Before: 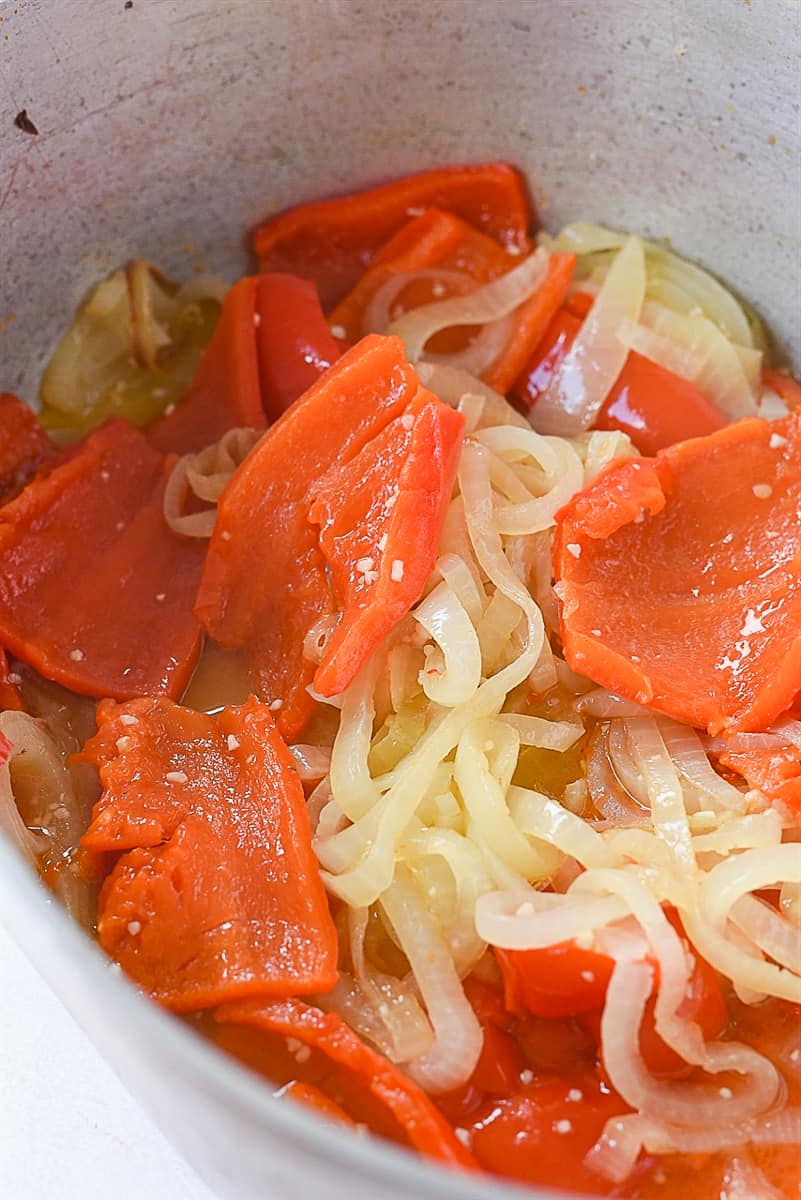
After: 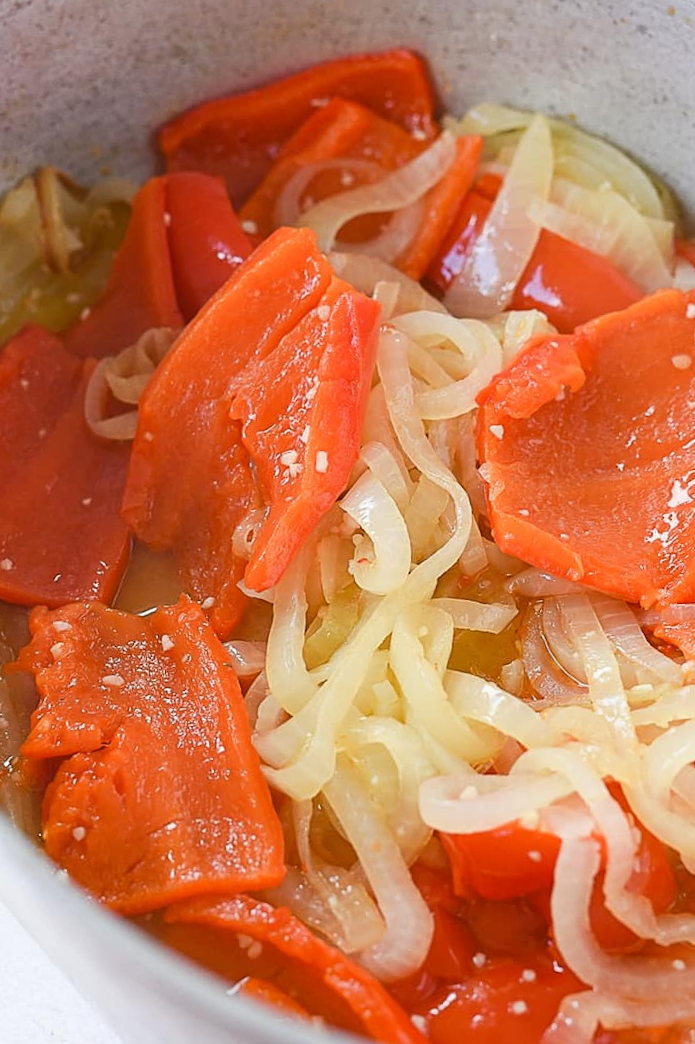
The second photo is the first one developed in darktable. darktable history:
crop and rotate: angle 3.24°, left 5.905%, top 5.692%
